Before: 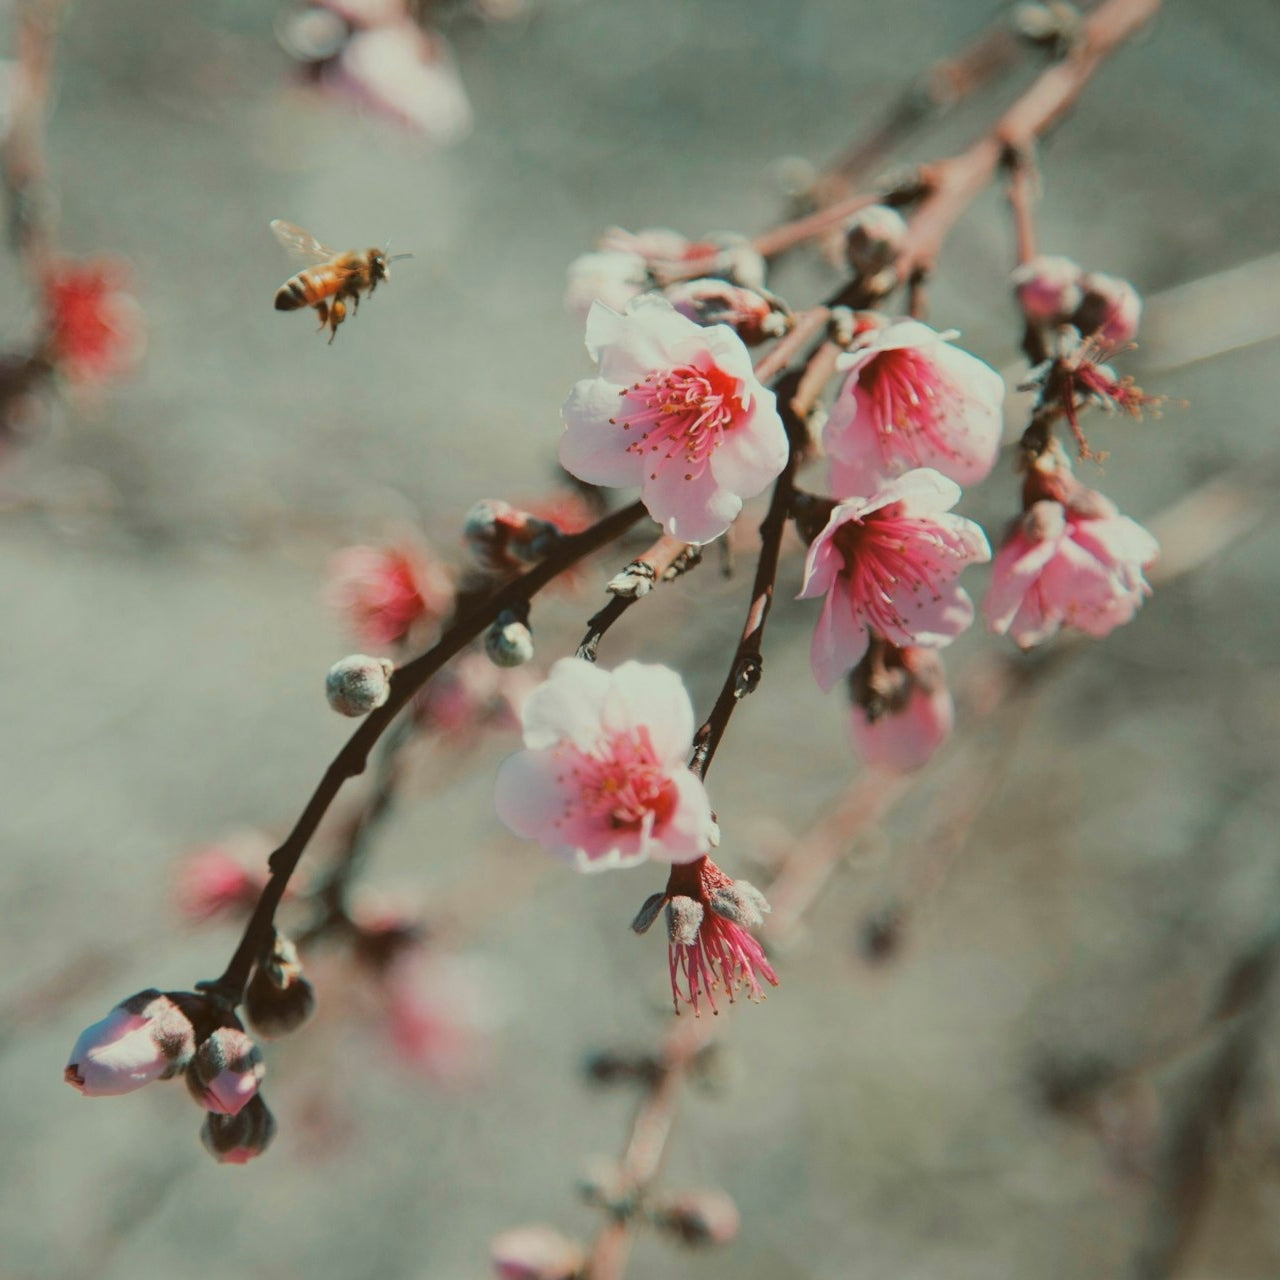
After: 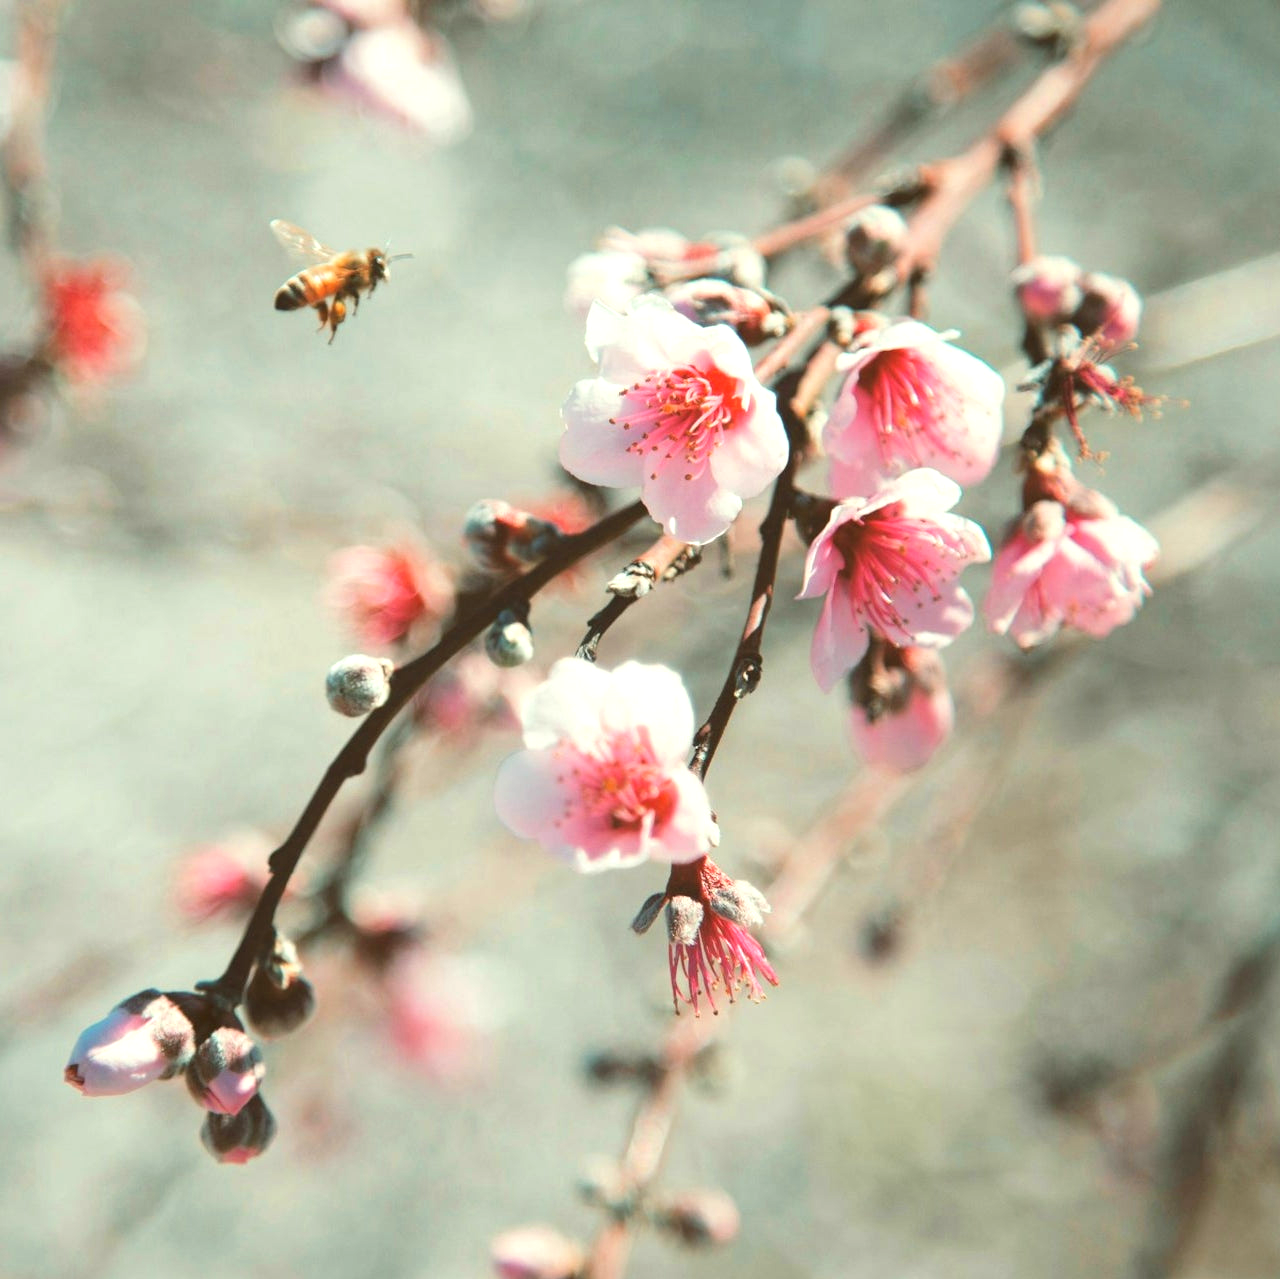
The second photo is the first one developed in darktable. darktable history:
crop: bottom 0.055%
exposure: black level correction 0, exposure 0.95 EV, compensate exposure bias true, compensate highlight preservation false
